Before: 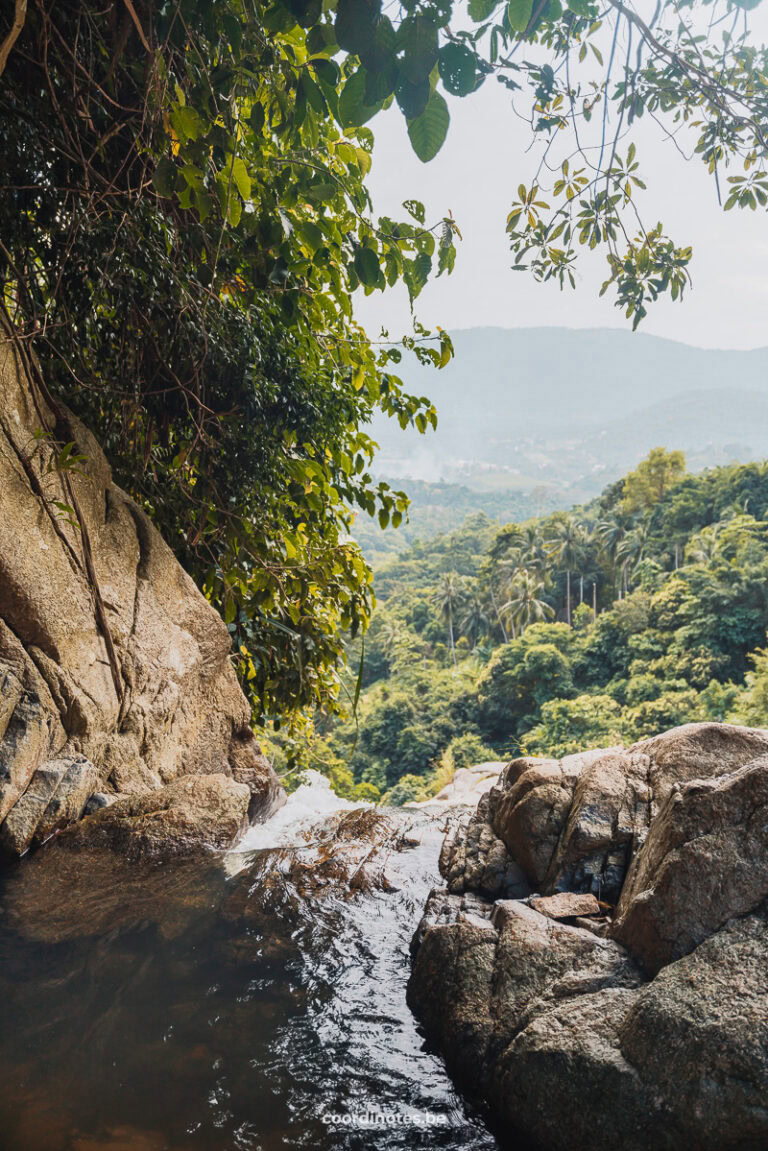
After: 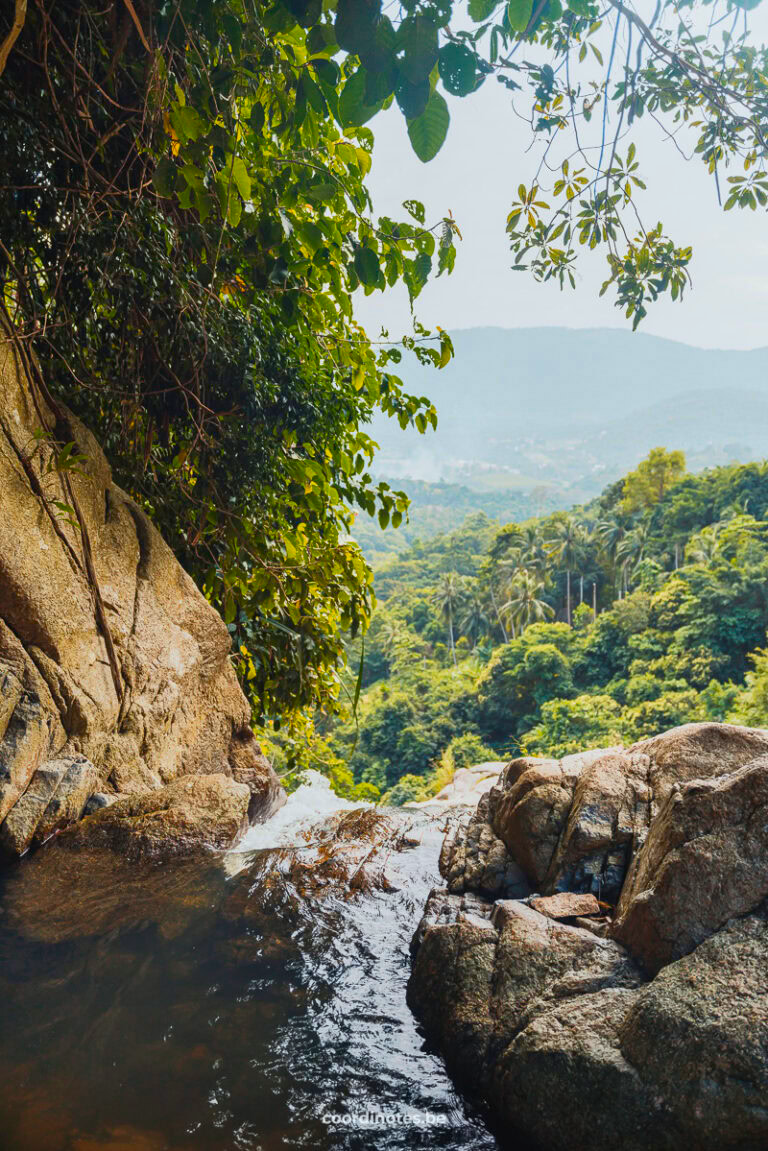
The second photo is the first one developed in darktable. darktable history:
contrast brightness saturation: saturation 0.5
white balance: red 0.978, blue 0.999
